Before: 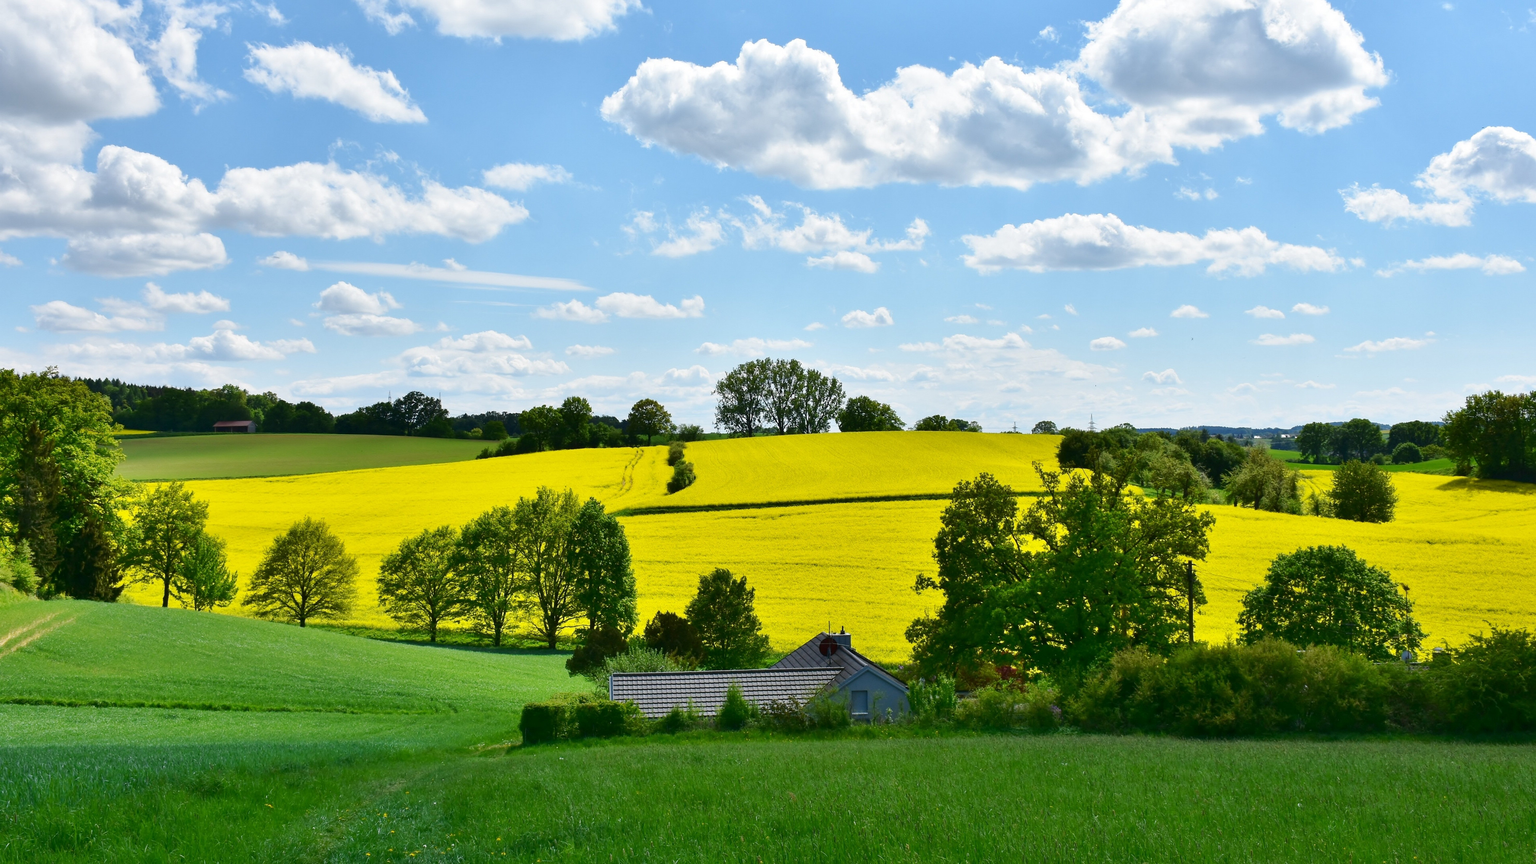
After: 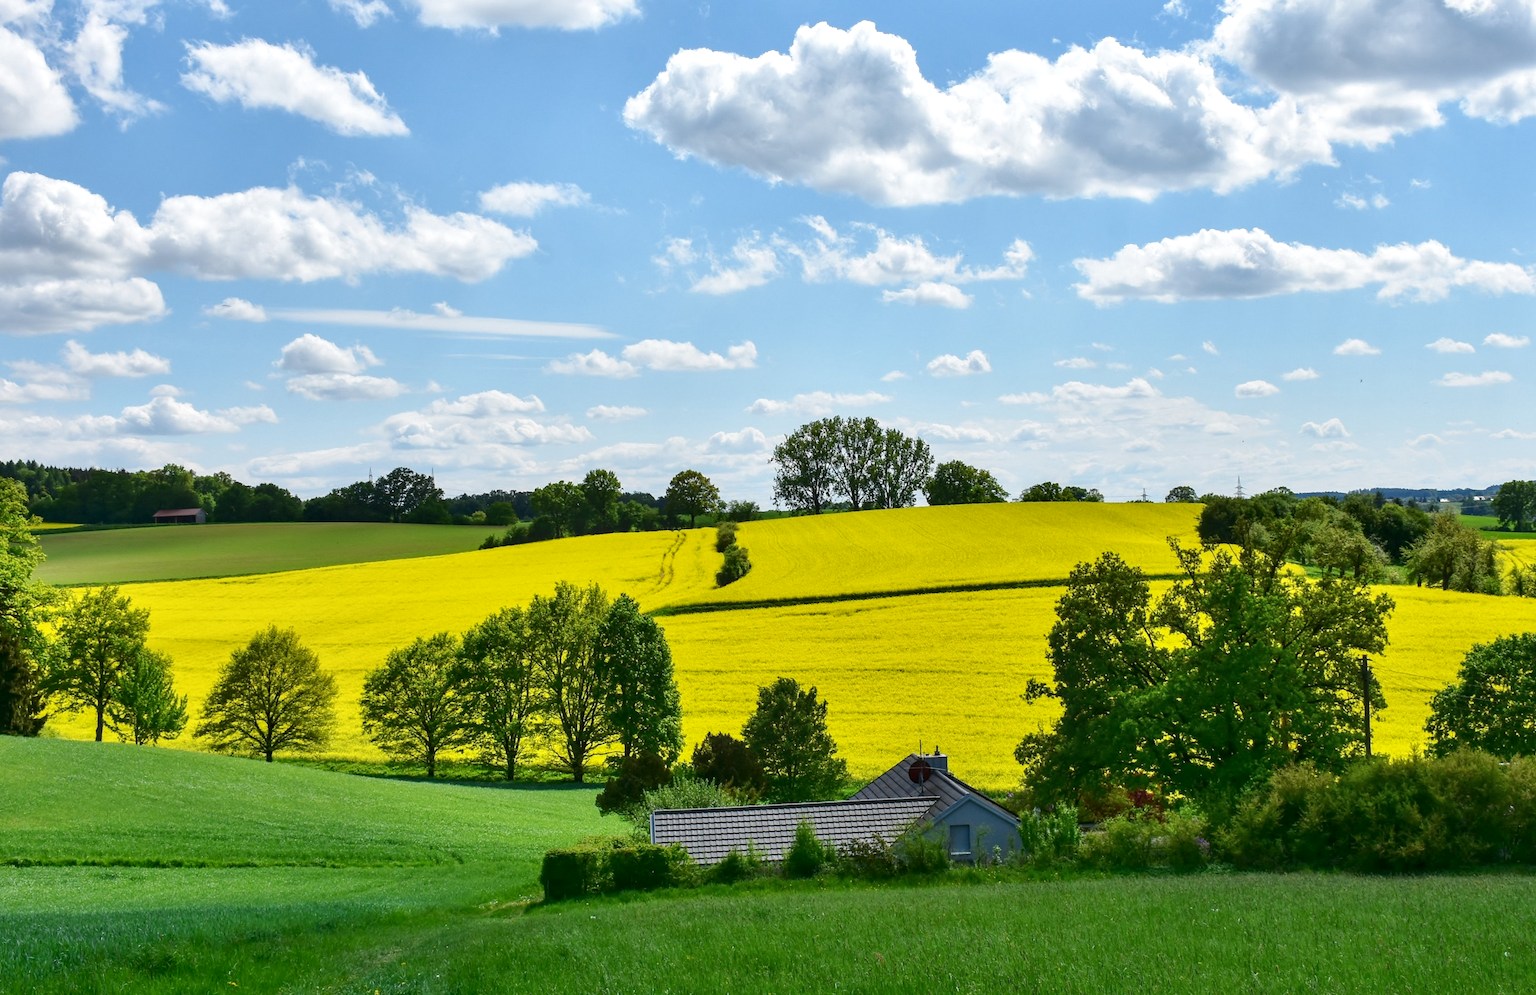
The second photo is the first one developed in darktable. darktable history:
local contrast: on, module defaults
crop and rotate: angle 1.3°, left 4.08%, top 0.614%, right 11.789%, bottom 2.438%
